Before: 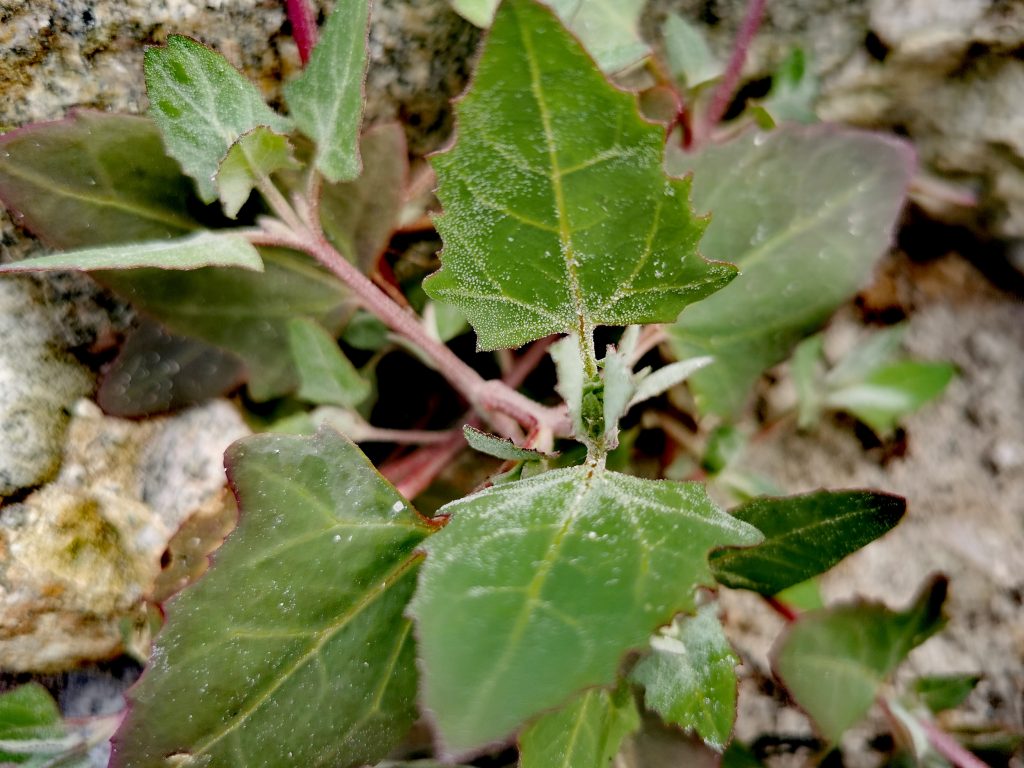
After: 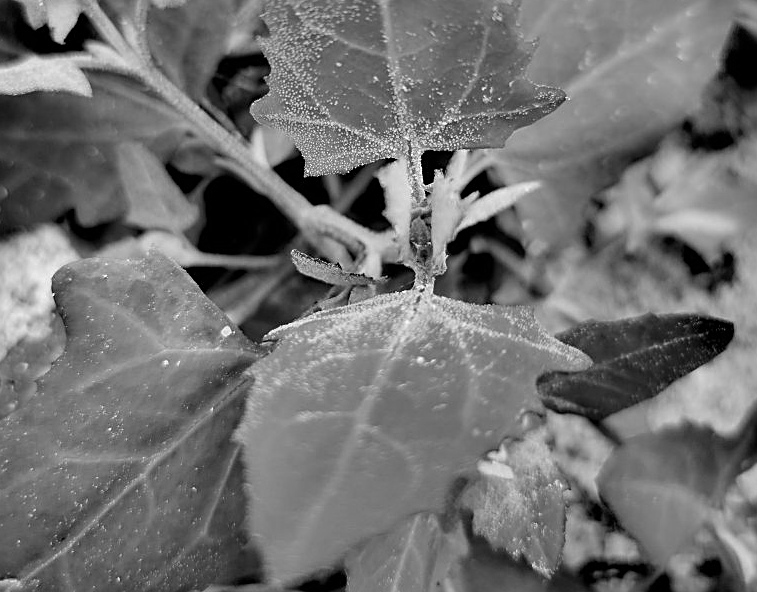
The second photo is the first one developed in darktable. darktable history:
crop: left 16.871%, top 22.857%, right 9.116%
sharpen: on, module defaults
monochrome: on, module defaults
